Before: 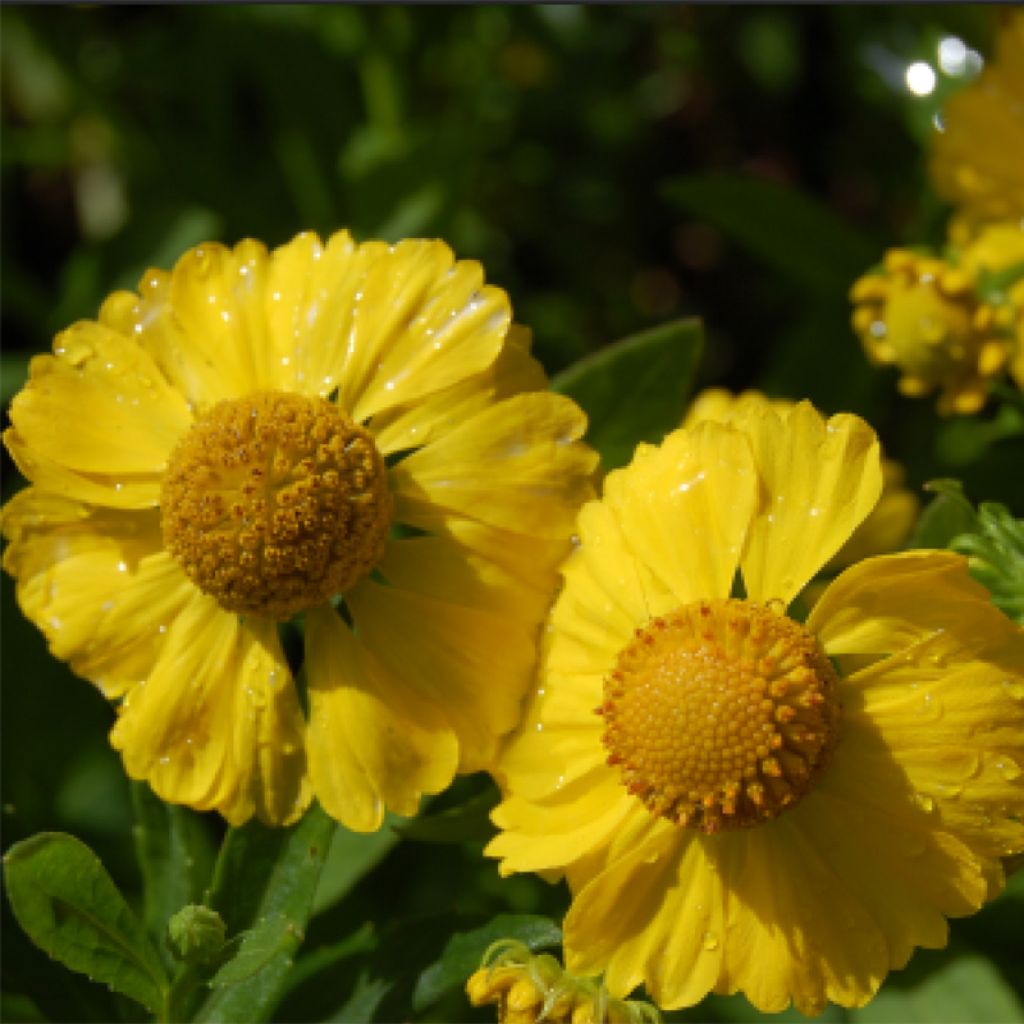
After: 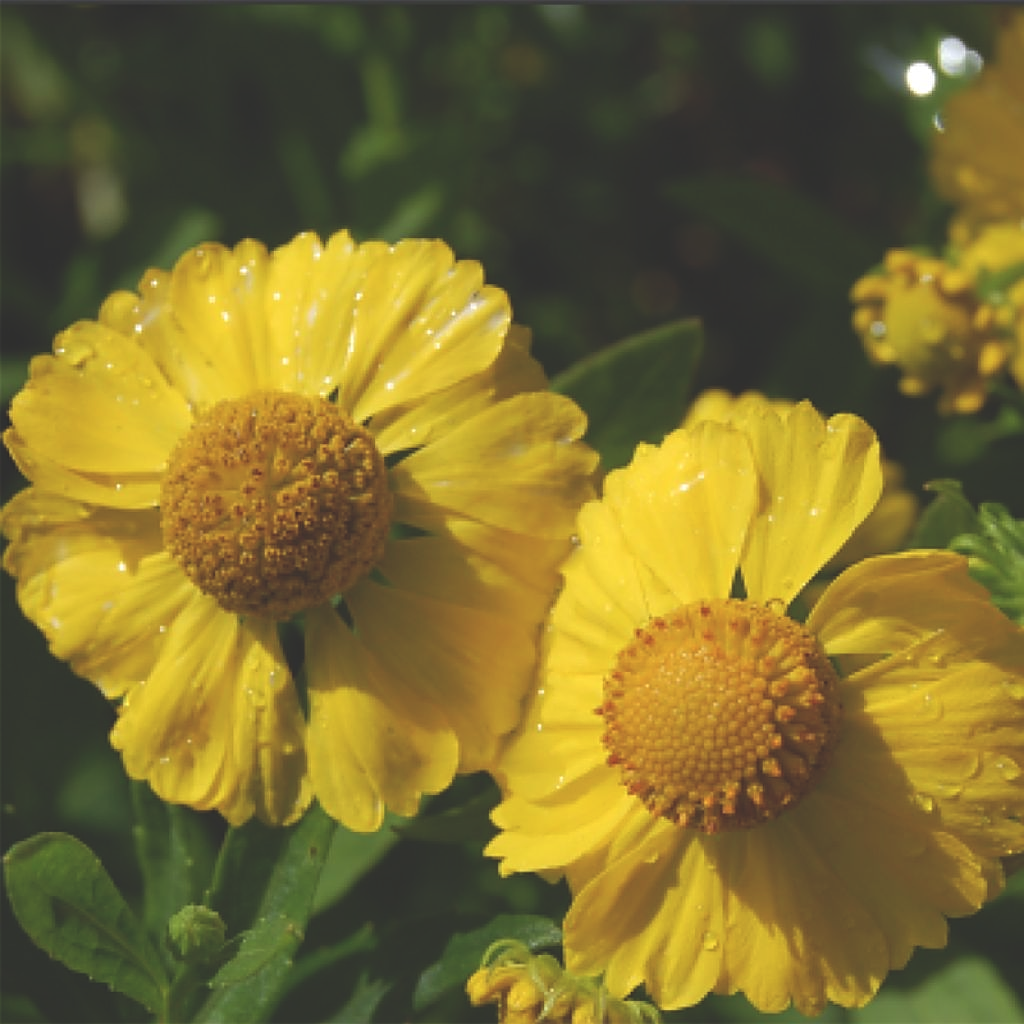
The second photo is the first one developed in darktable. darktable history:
exposure: black level correction -0.027, compensate highlight preservation false
sharpen: on, module defaults
